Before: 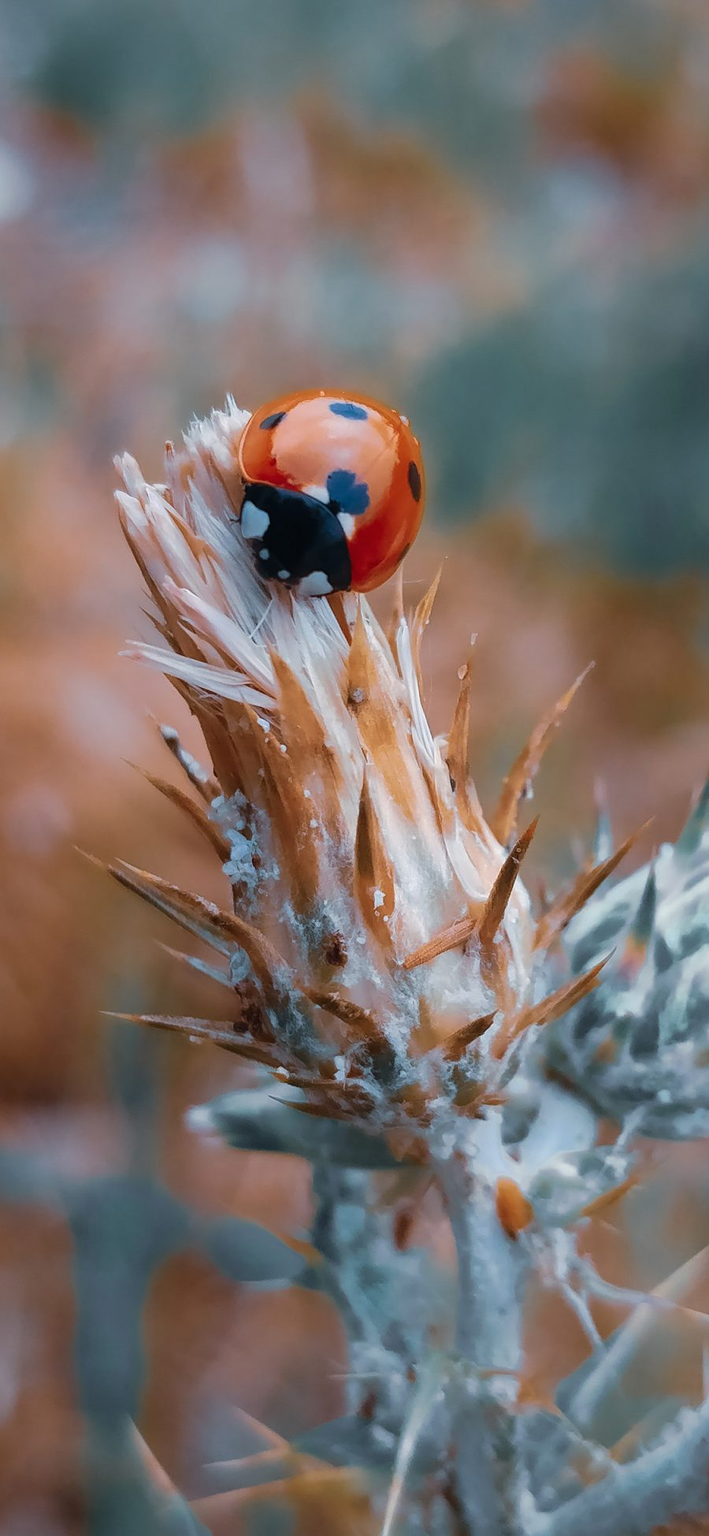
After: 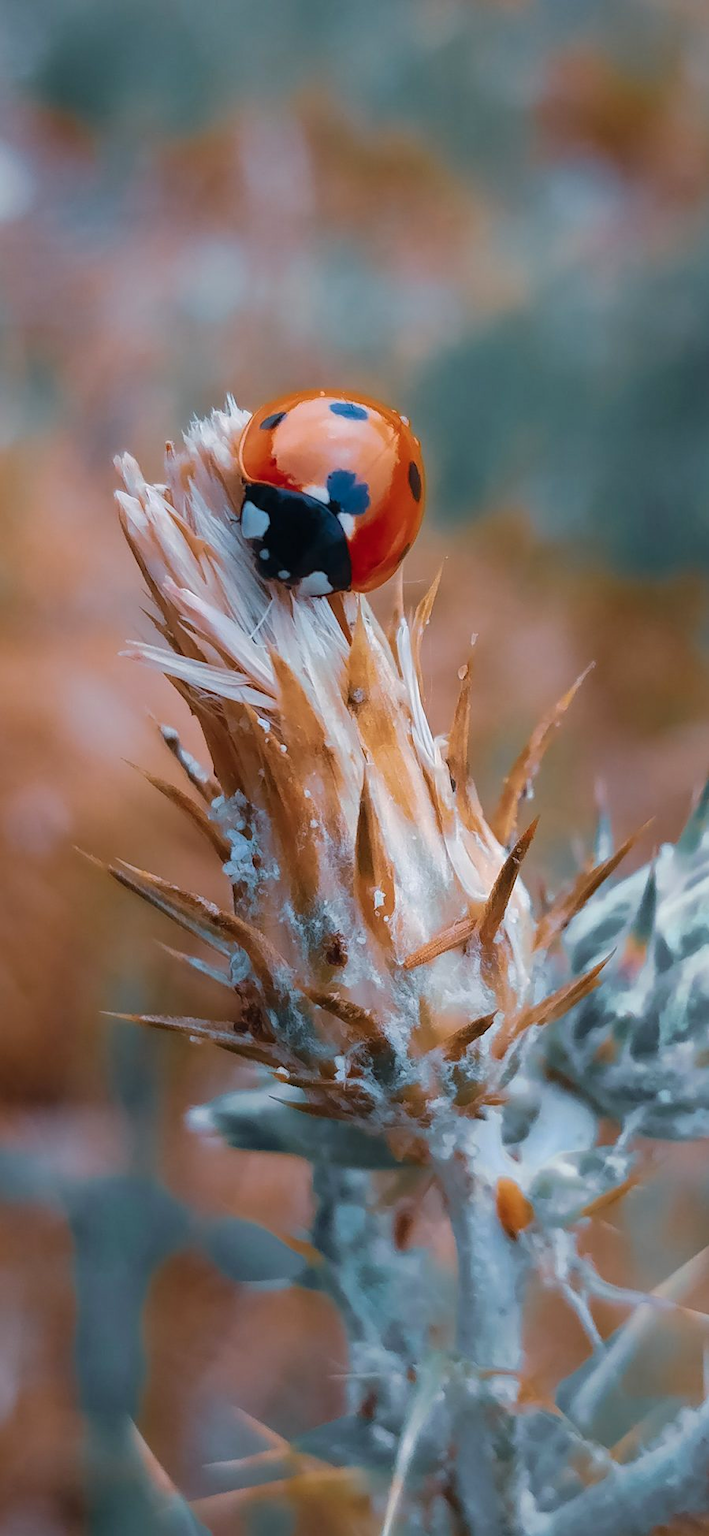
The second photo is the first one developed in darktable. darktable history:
color balance rgb: perceptual saturation grading › global saturation -0.152%, global vibrance 20%
